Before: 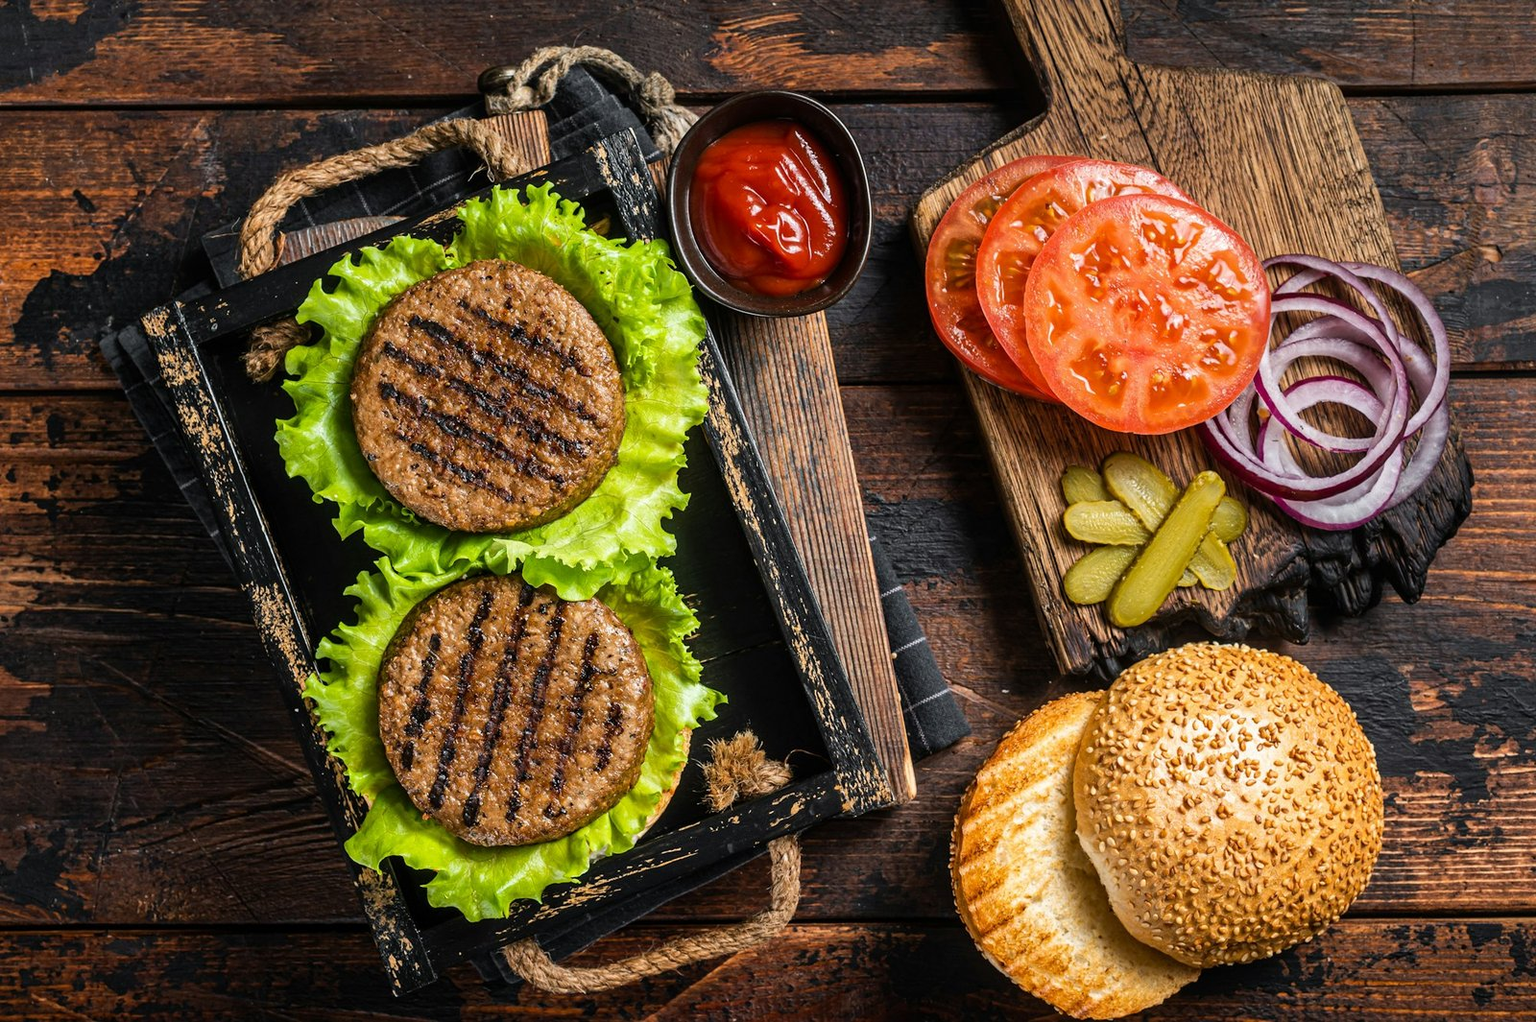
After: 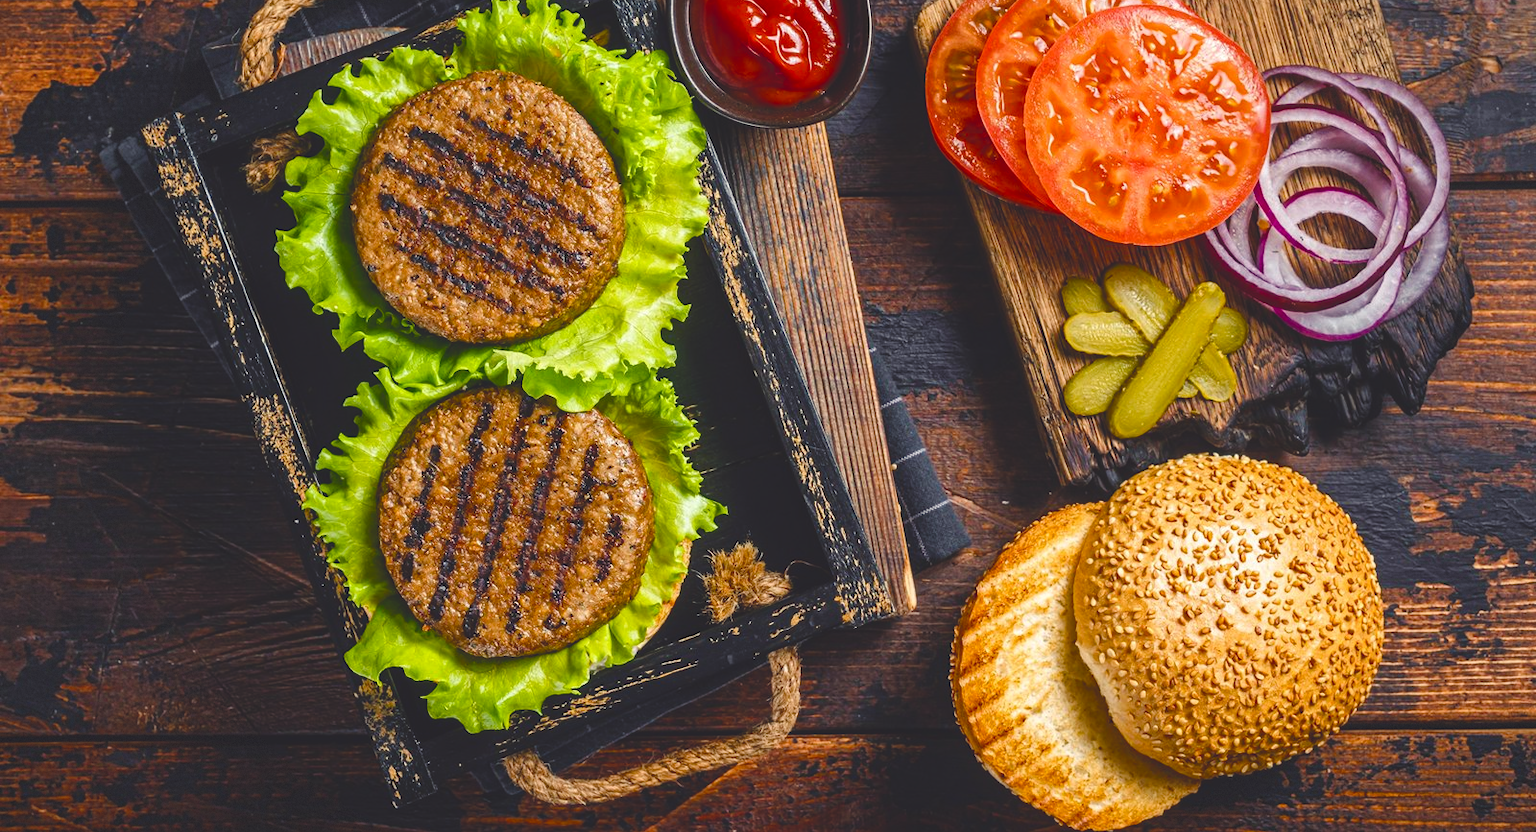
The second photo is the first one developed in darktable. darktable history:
color balance rgb: shadows lift › chroma 3%, shadows lift › hue 280.8°, power › hue 330°, highlights gain › chroma 3%, highlights gain › hue 75.6°, global offset › luminance 2%, perceptual saturation grading › global saturation 20%, perceptual saturation grading › highlights -25%, perceptual saturation grading › shadows 50%, global vibrance 20.33%
white balance: red 0.974, blue 1.044
crop and rotate: top 18.507%
vignetting: fall-off start 85%, fall-off radius 80%, brightness -0.182, saturation -0.3, width/height ratio 1.219, dithering 8-bit output, unbound false
tone equalizer: on, module defaults
